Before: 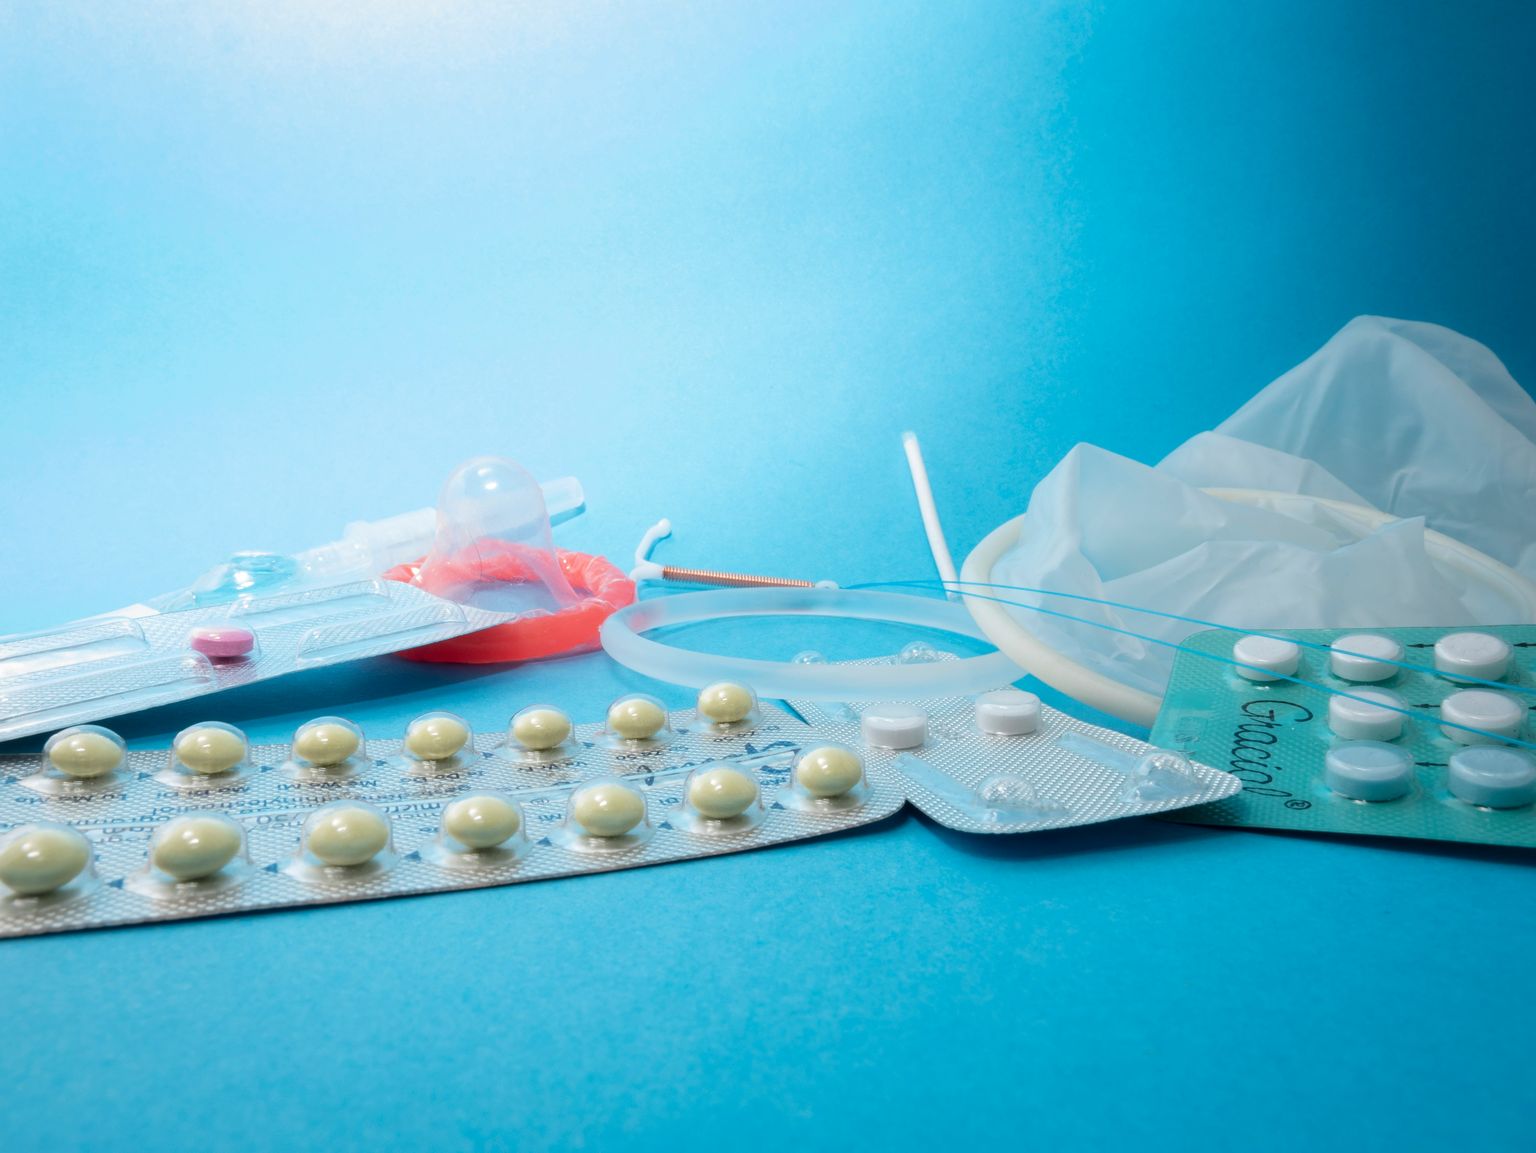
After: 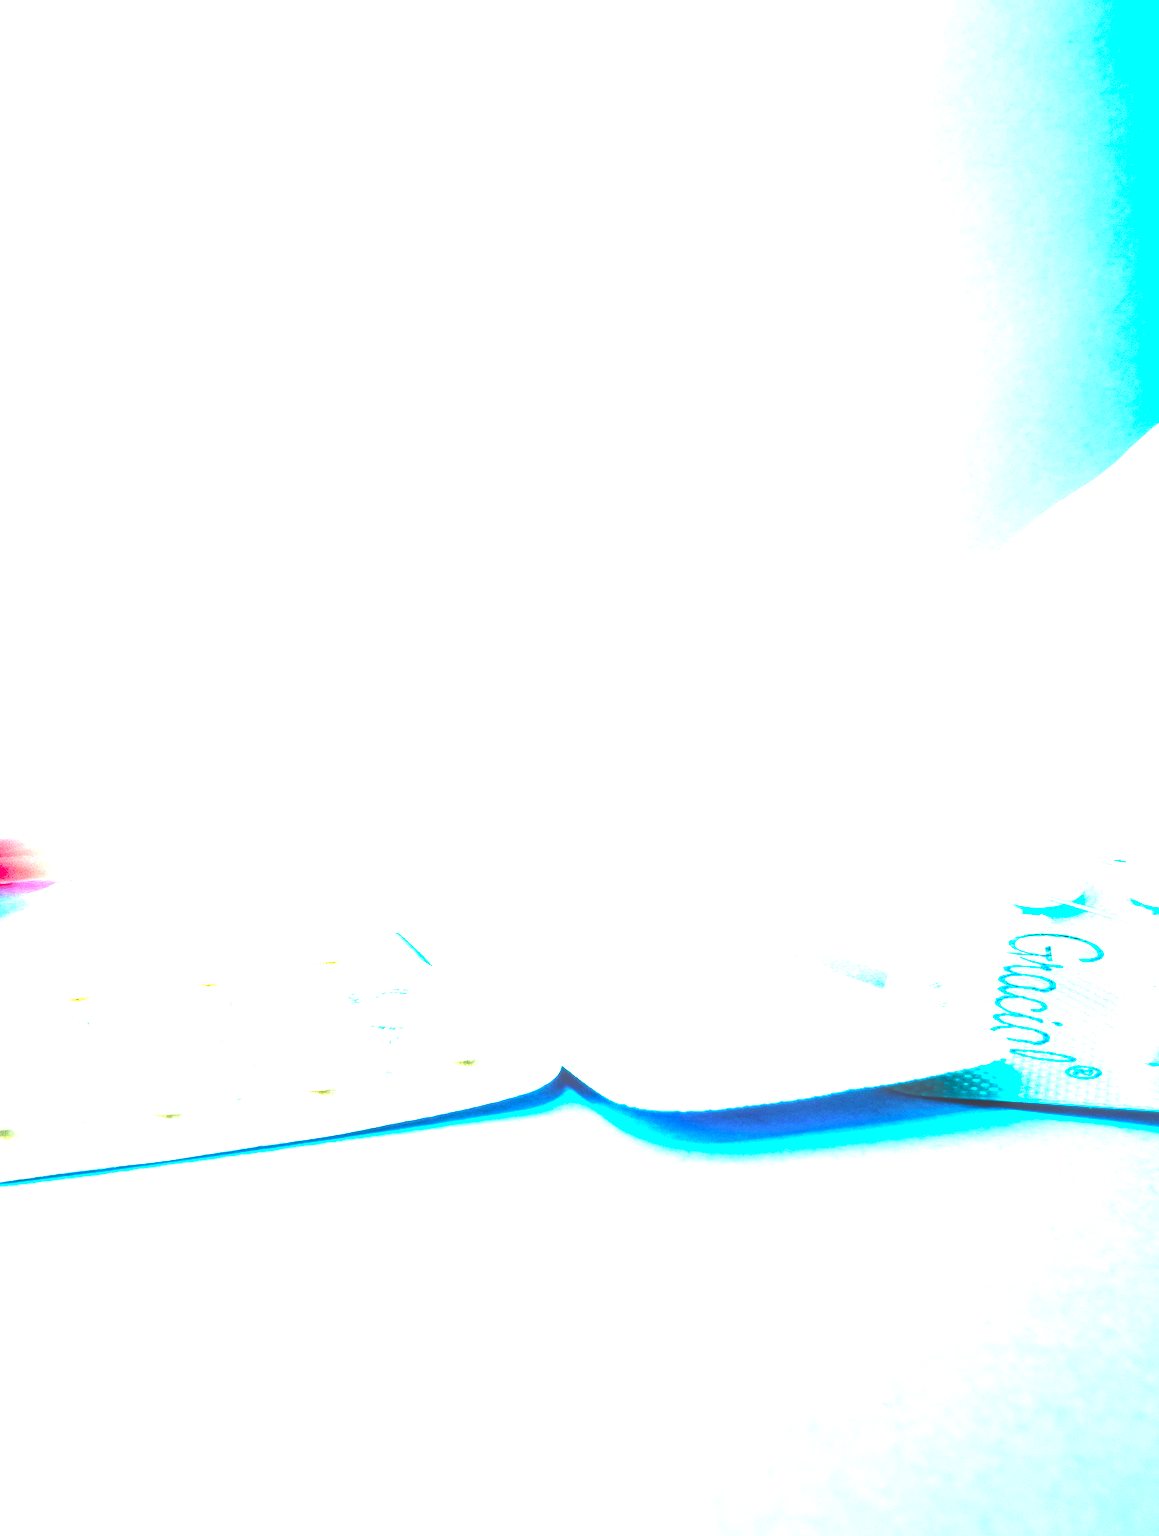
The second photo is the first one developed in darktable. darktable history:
exposure: black level correction 0.001, exposure 0.5 EV, compensate highlight preservation false
crop: left 31.565%, top 0.014%, right 11.74%
base curve: curves: ch0 [(0, 0) (0.007, 0.004) (0.027, 0.03) (0.046, 0.07) (0.207, 0.54) (0.442, 0.872) (0.673, 0.972) (1, 1)], preserve colors none
local contrast: detail 130%
levels: levels [0, 0.281, 0.562]
